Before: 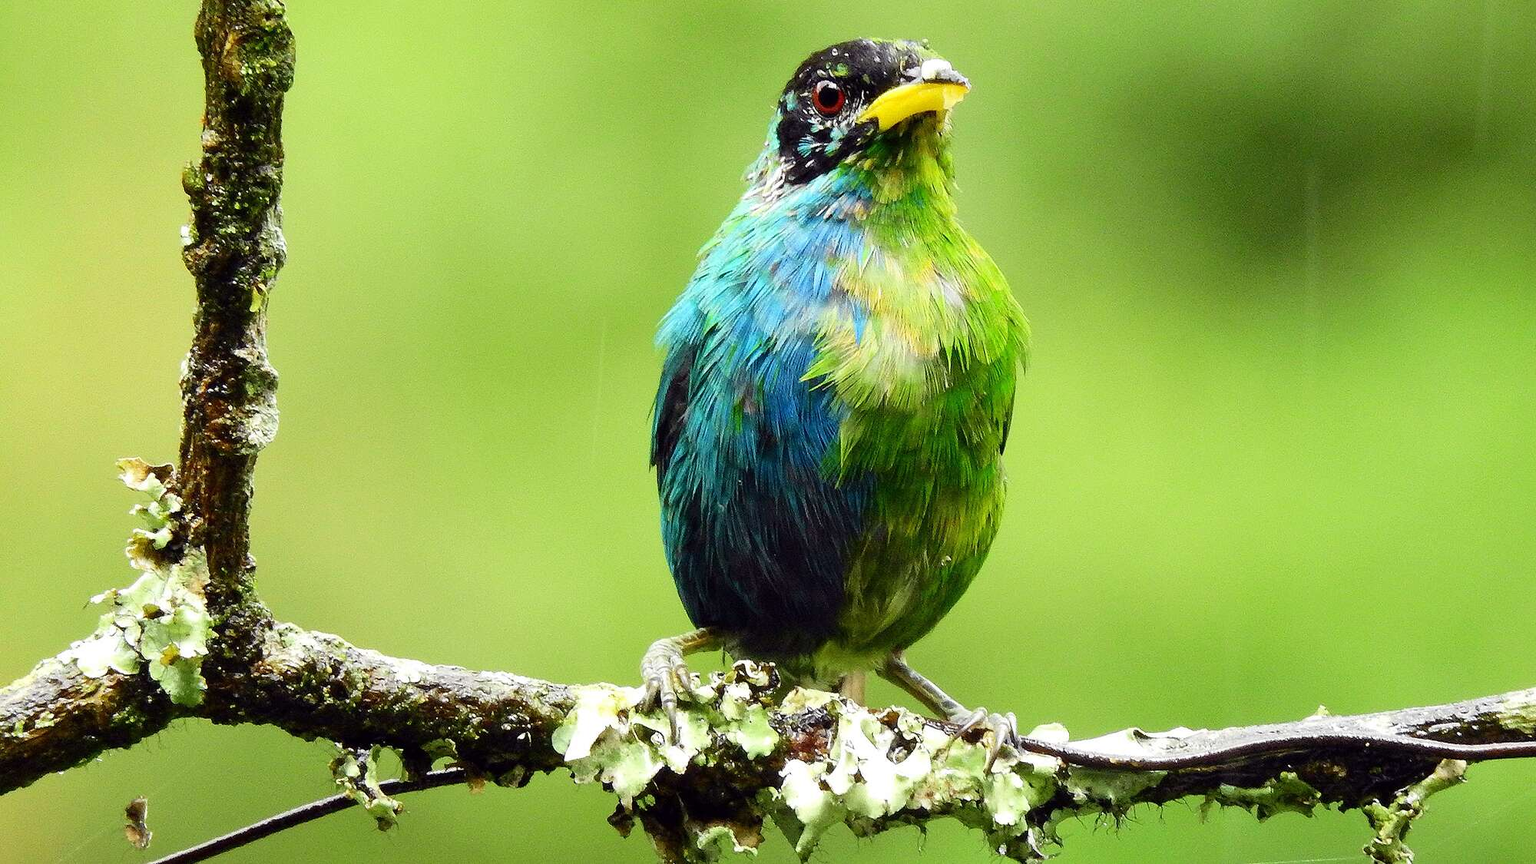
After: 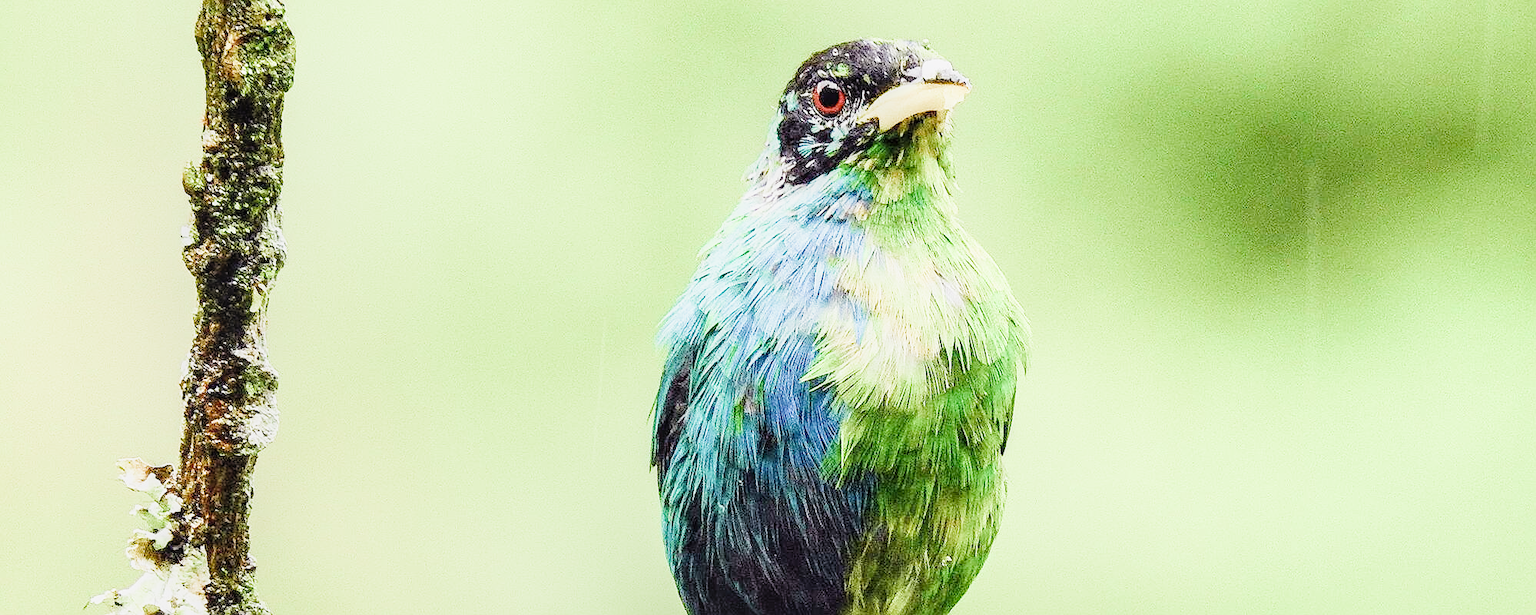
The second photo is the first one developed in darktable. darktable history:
exposure: exposure 1.999 EV, compensate exposure bias true, compensate highlight preservation false
filmic rgb: middle gray luminance 28.82%, black relative exposure -10.22 EV, white relative exposure 5.49 EV, target black luminance 0%, hardness 3.96, latitude 1.41%, contrast 1.126, highlights saturation mix 5.2%, shadows ↔ highlights balance 15.65%, color science v5 (2021), contrast in shadows safe, contrast in highlights safe
sharpen: on, module defaults
crop: right 0%, bottom 28.777%
local contrast: on, module defaults
haze removal: compatibility mode true, adaptive false
color correction: highlights b* -0.037, saturation 0.783
